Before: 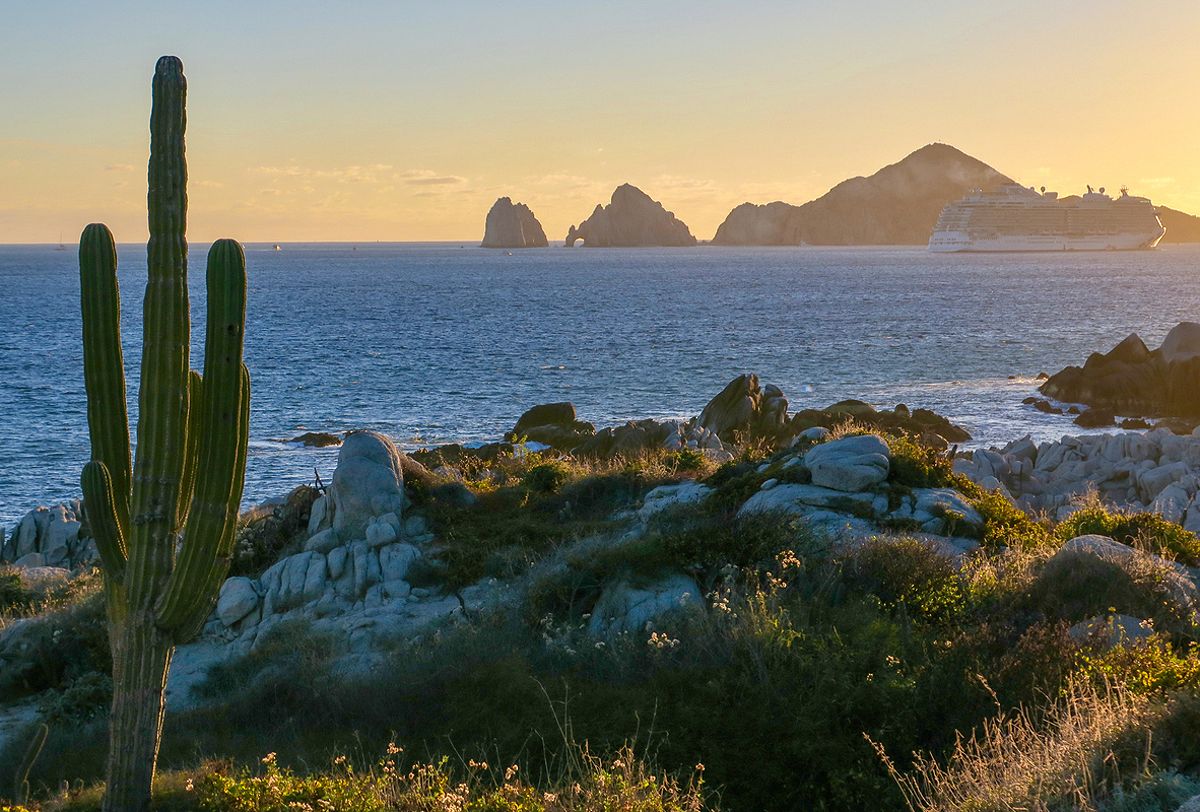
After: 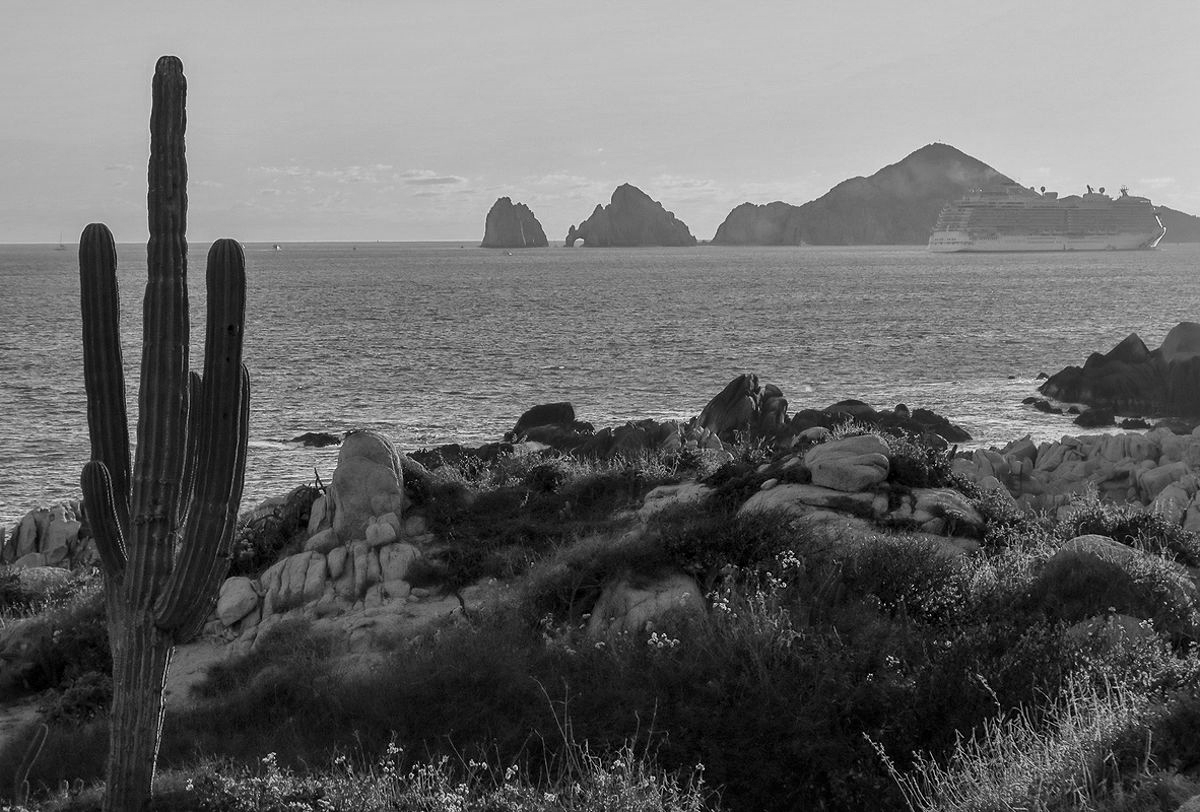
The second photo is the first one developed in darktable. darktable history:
color calibration: output gray [0.253, 0.26, 0.487, 0], illuminant as shot in camera, x 0.358, y 0.373, temperature 4628.91 K
local contrast: mode bilateral grid, contrast 19, coarseness 50, detail 119%, midtone range 0.2
